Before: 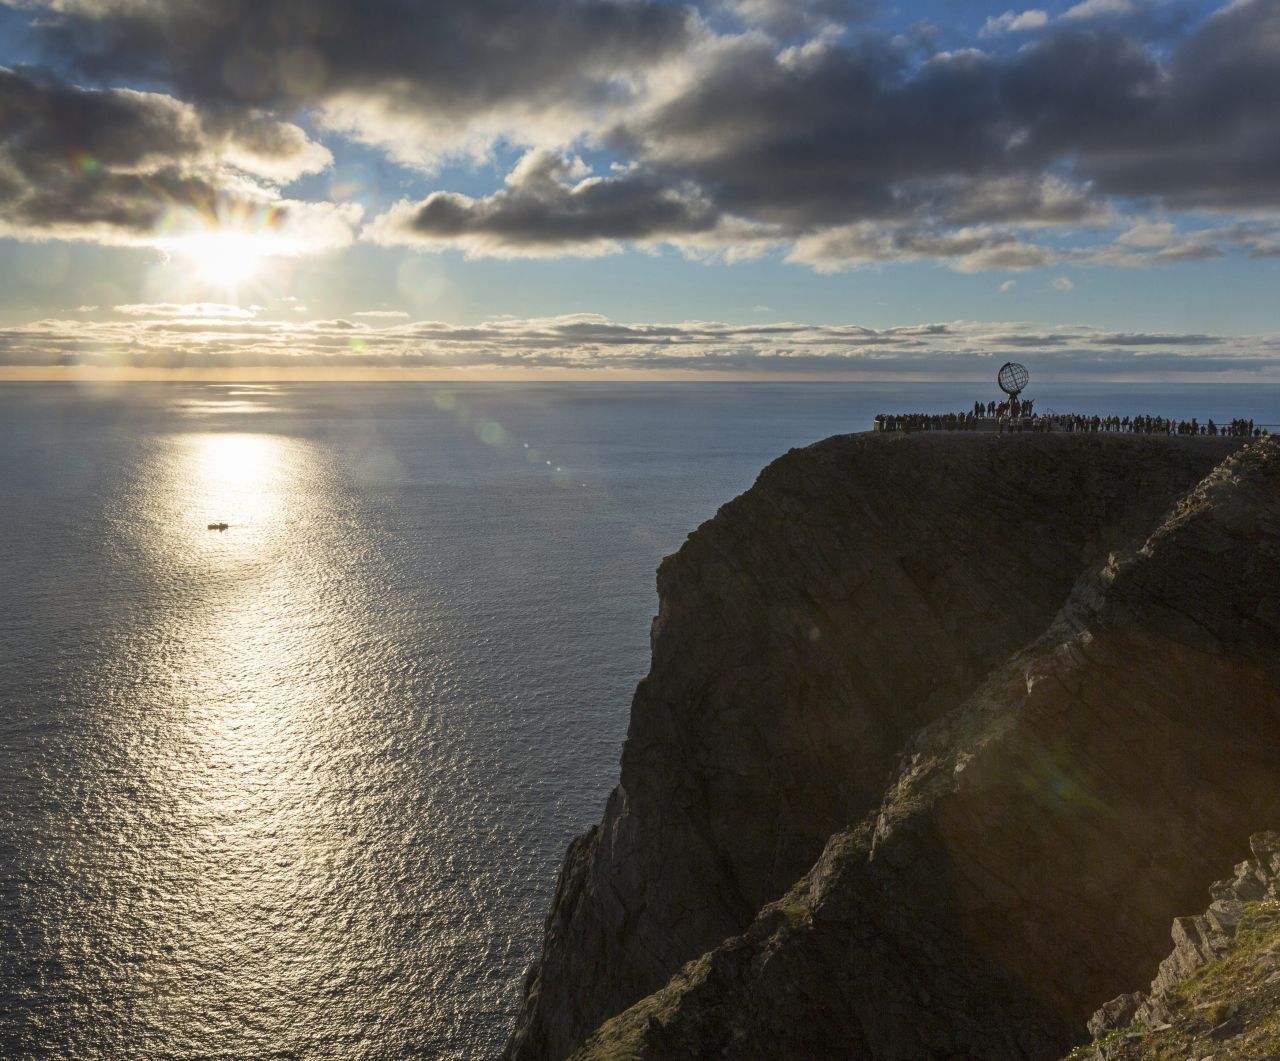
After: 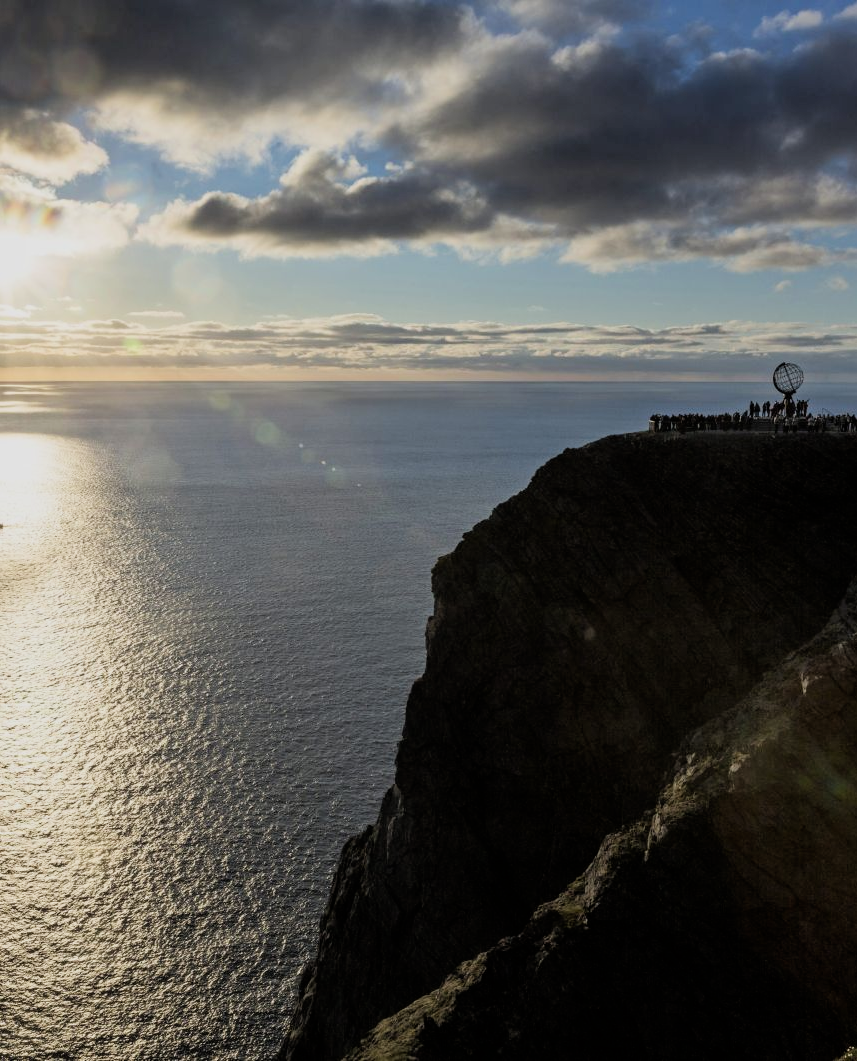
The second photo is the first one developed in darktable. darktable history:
tone equalizer: on, module defaults
filmic rgb: black relative exposure -7.75 EV, white relative exposure 4.36 EV, hardness 3.76, latitude 49.69%, contrast 1.1
crop and rotate: left 17.614%, right 15.395%
